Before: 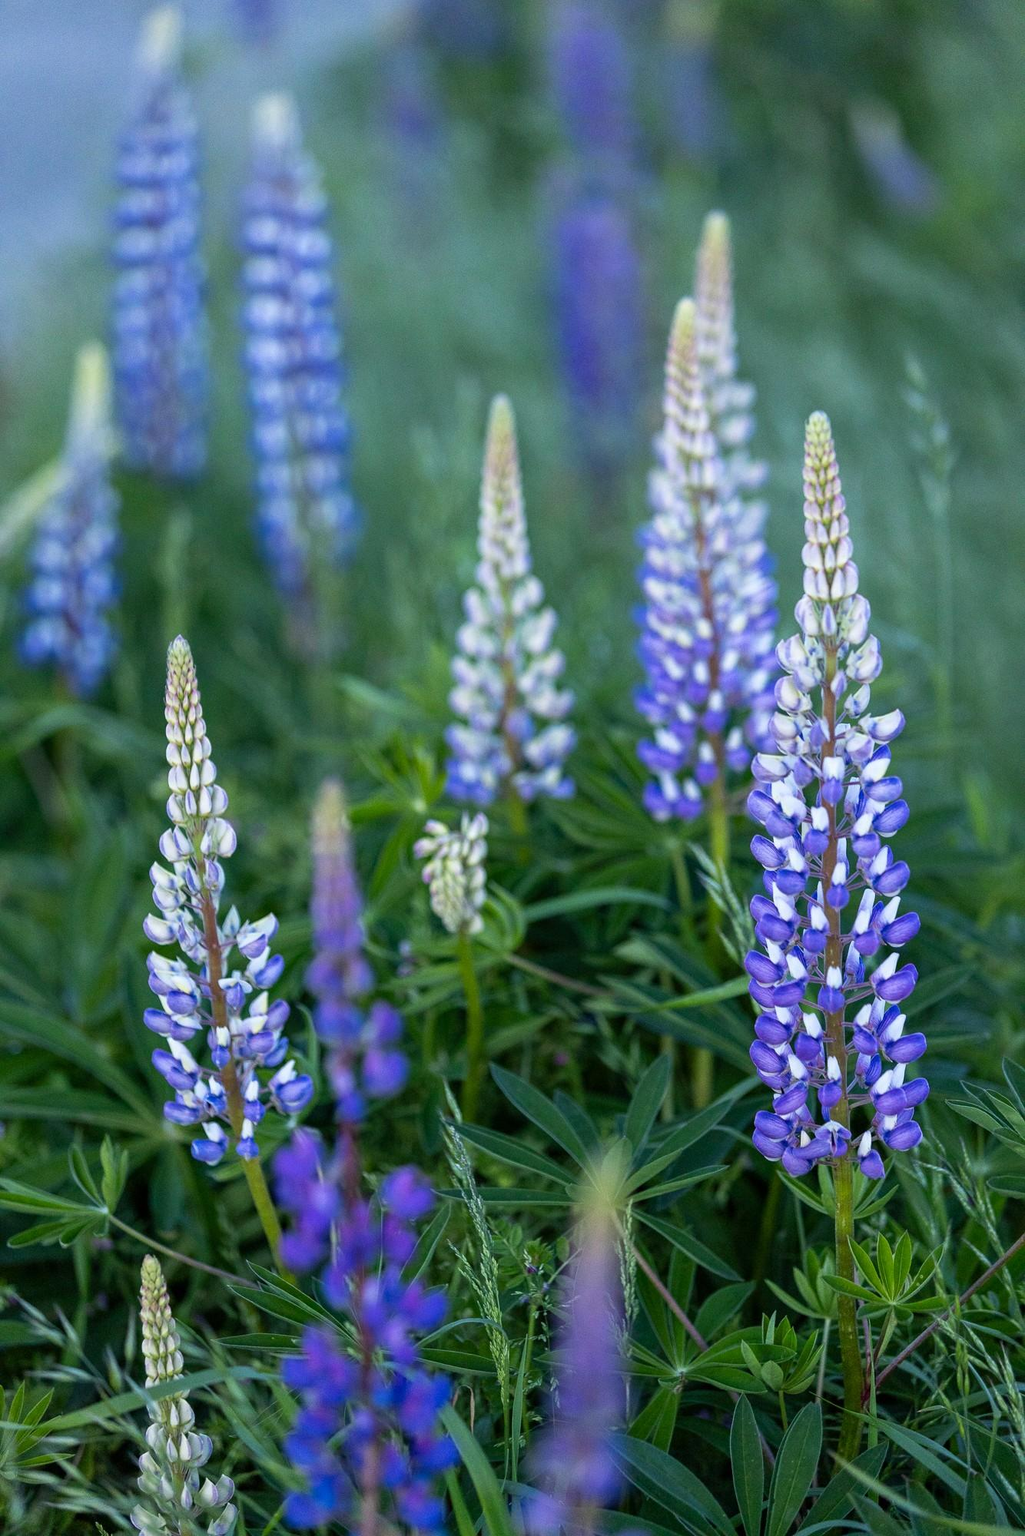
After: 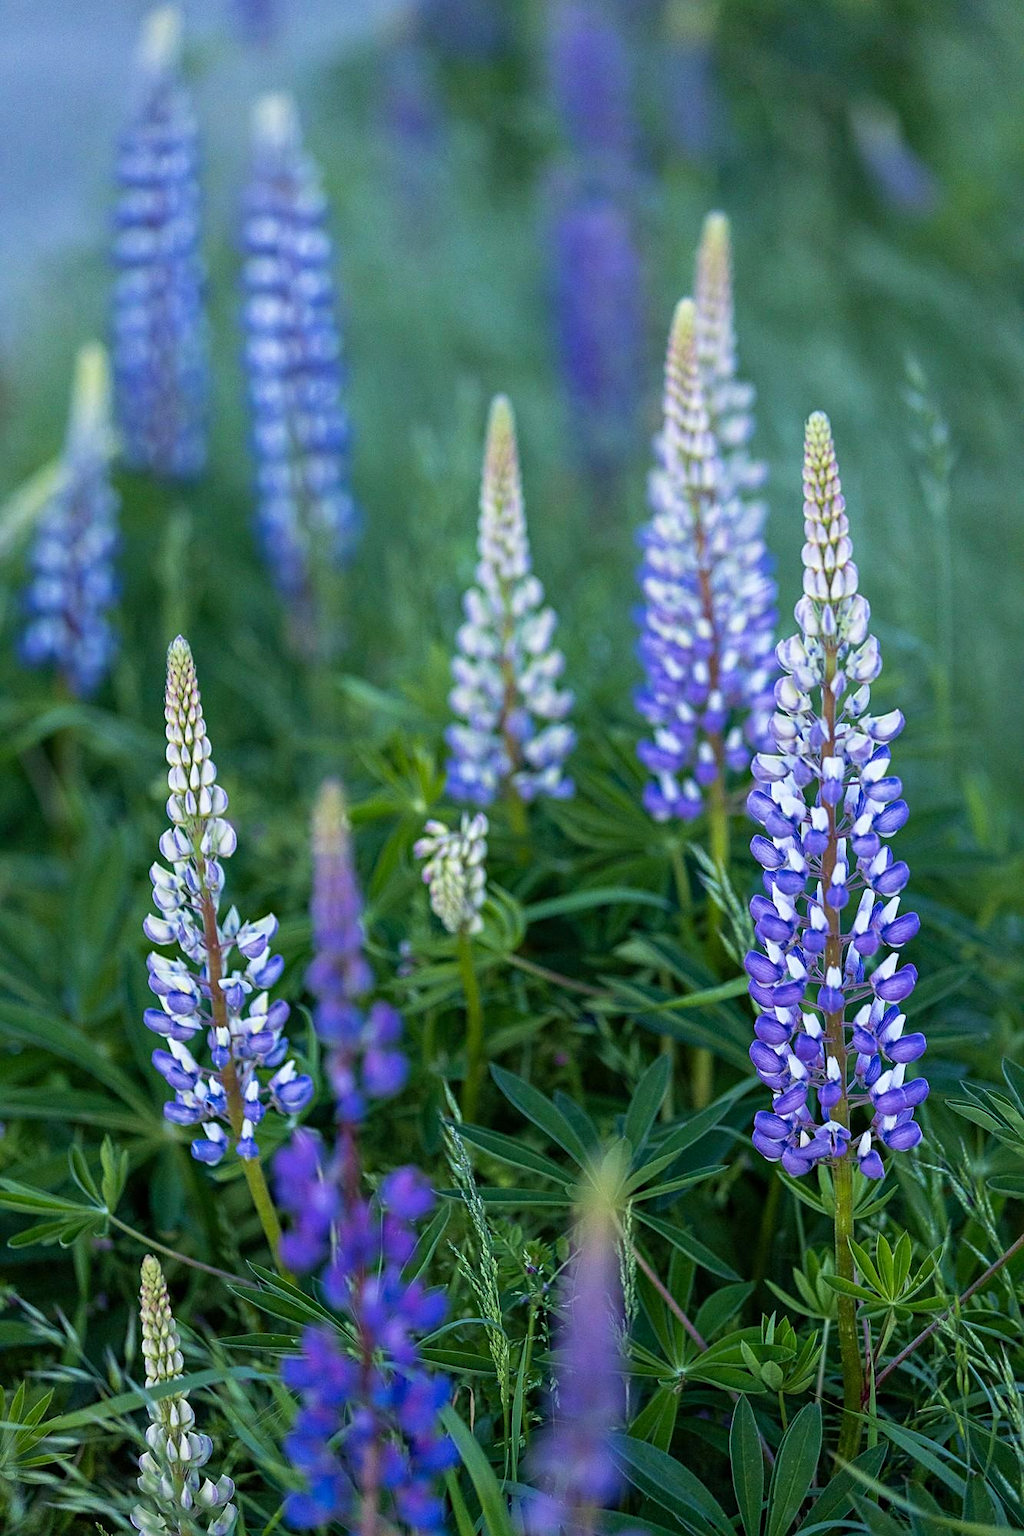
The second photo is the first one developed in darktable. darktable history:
sharpen: radius 2.529, amount 0.323
velvia: strength 15%
